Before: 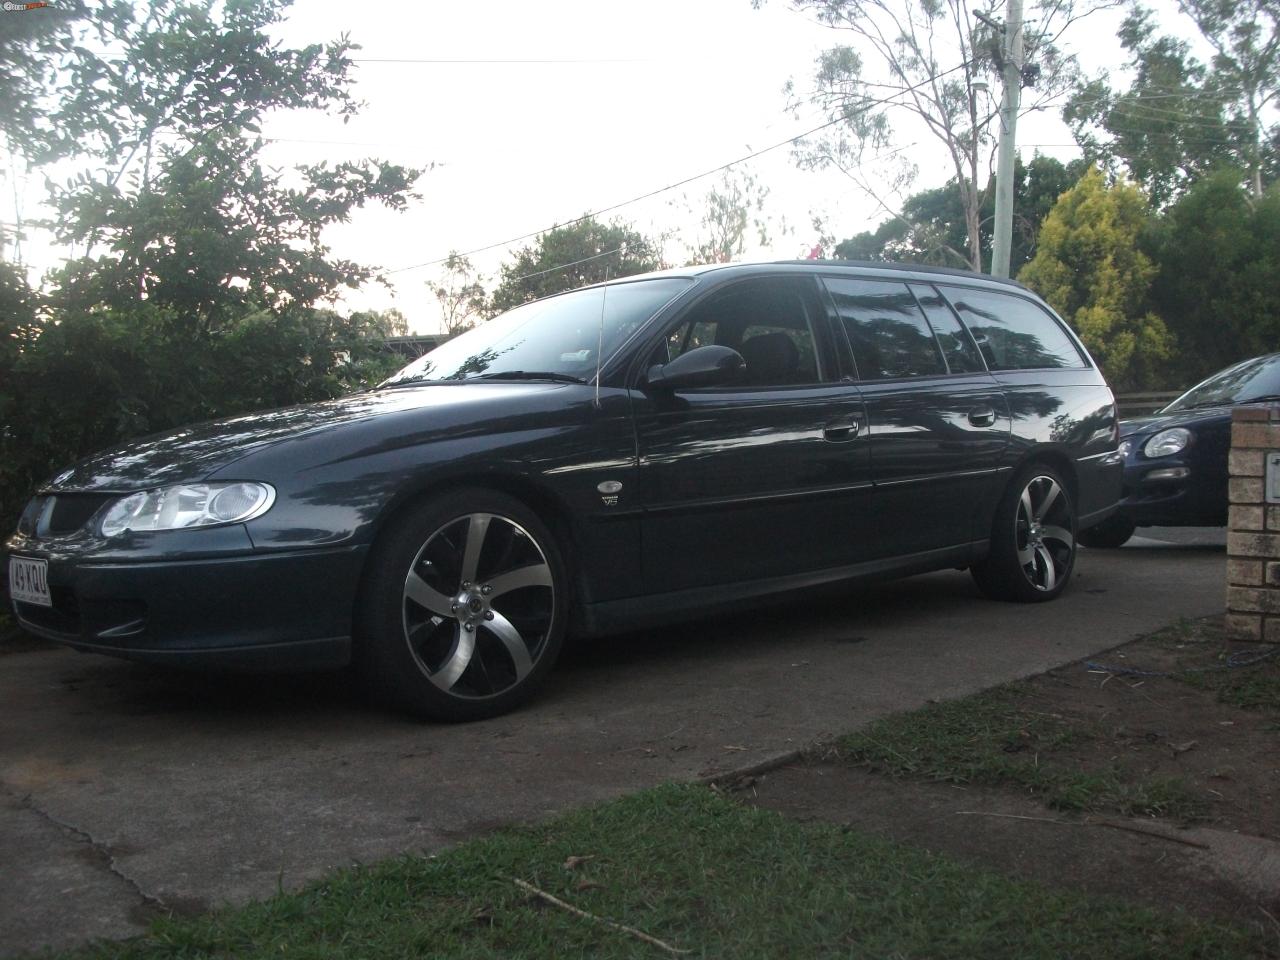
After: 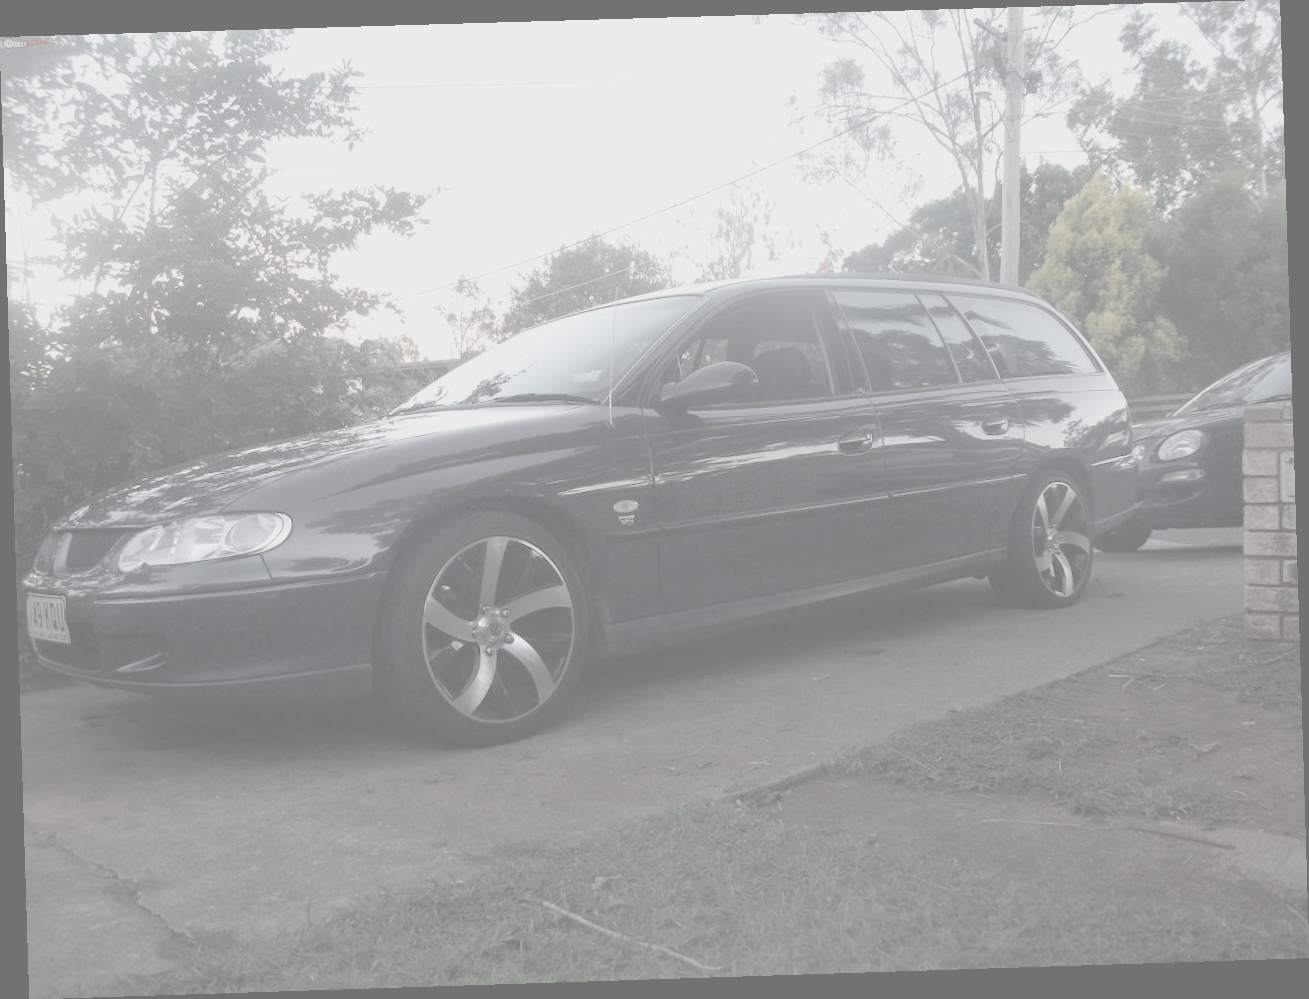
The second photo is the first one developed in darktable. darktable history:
rotate and perspective: rotation -1.77°, lens shift (horizontal) 0.004, automatic cropping off
contrast brightness saturation: contrast -0.32, brightness 0.75, saturation -0.78
